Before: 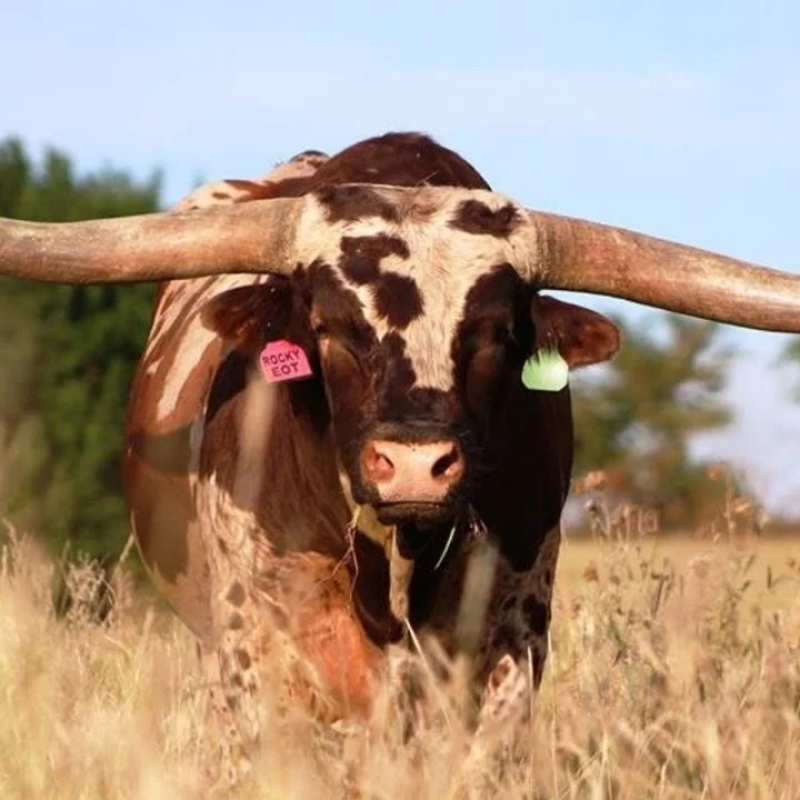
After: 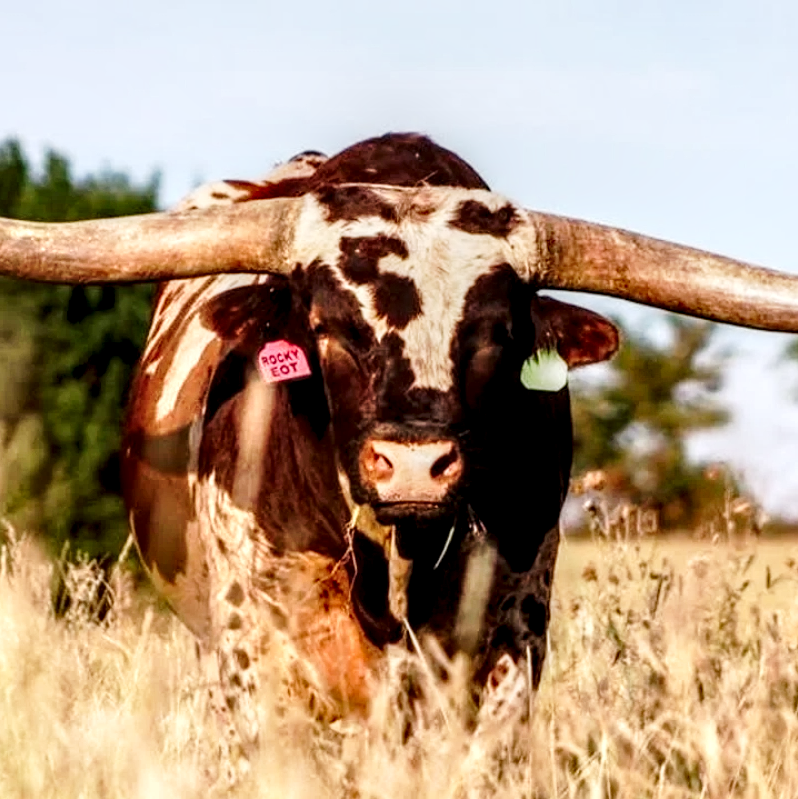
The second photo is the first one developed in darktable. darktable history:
crop: left 0.176%
local contrast: highlights 19%, detail 185%
tone curve: curves: ch0 [(0, 0.023) (0.103, 0.087) (0.277, 0.28) (0.46, 0.554) (0.569, 0.68) (0.735, 0.843) (0.994, 0.984)]; ch1 [(0, 0) (0.324, 0.285) (0.456, 0.438) (0.488, 0.497) (0.512, 0.503) (0.535, 0.535) (0.599, 0.606) (0.715, 0.738) (1, 1)]; ch2 [(0, 0) (0.369, 0.388) (0.449, 0.431) (0.478, 0.471) (0.502, 0.503) (0.55, 0.553) (0.603, 0.602) (0.656, 0.713) (1, 1)], preserve colors none
